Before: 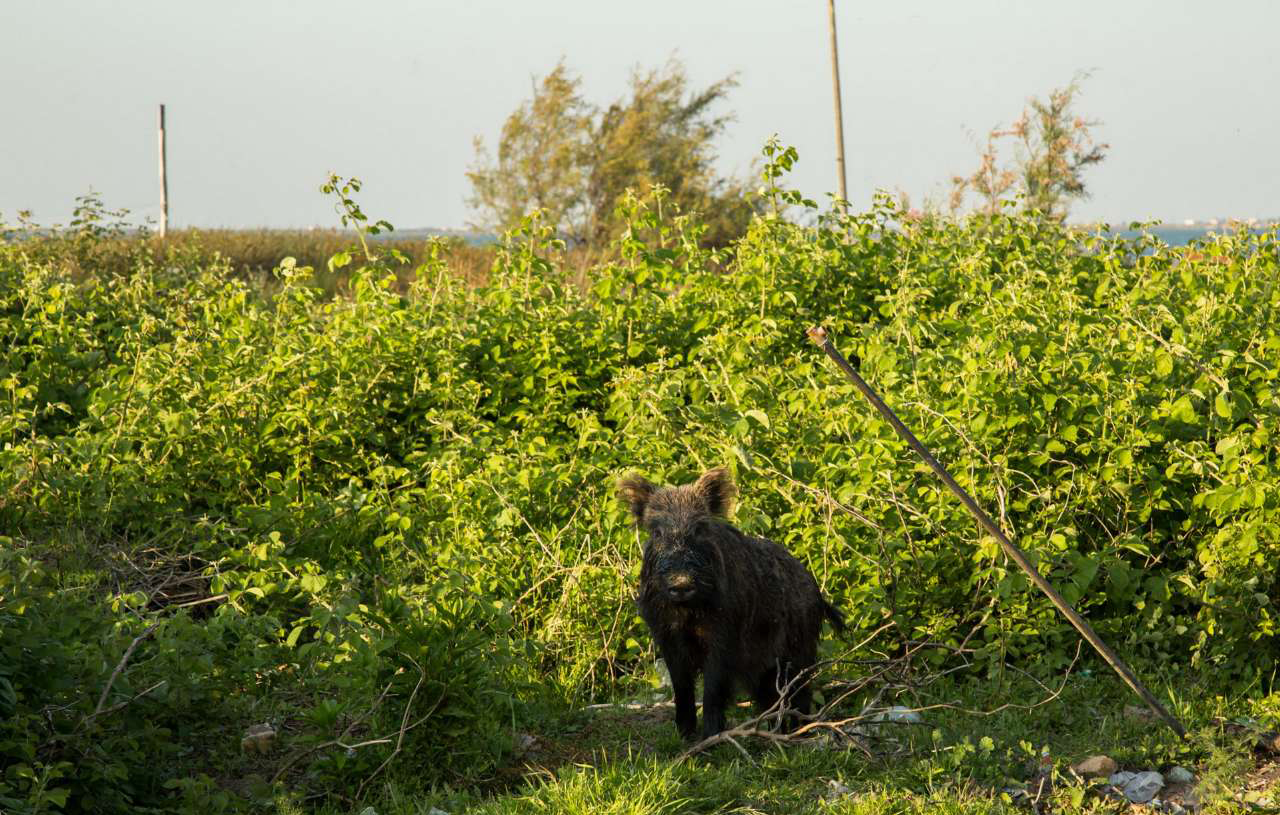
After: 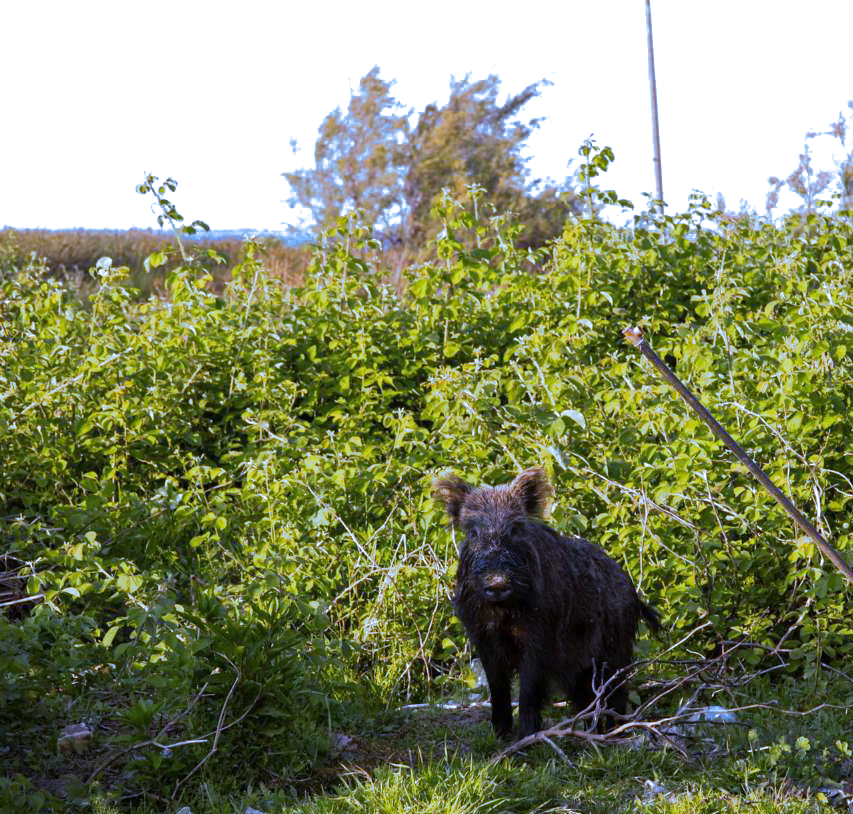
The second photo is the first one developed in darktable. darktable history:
crop and rotate: left 14.436%, right 18.898%
white balance: red 0.98, blue 1.61
split-toning: shadows › hue 351.18°, shadows › saturation 0.86, highlights › hue 218.82°, highlights › saturation 0.73, balance -19.167
